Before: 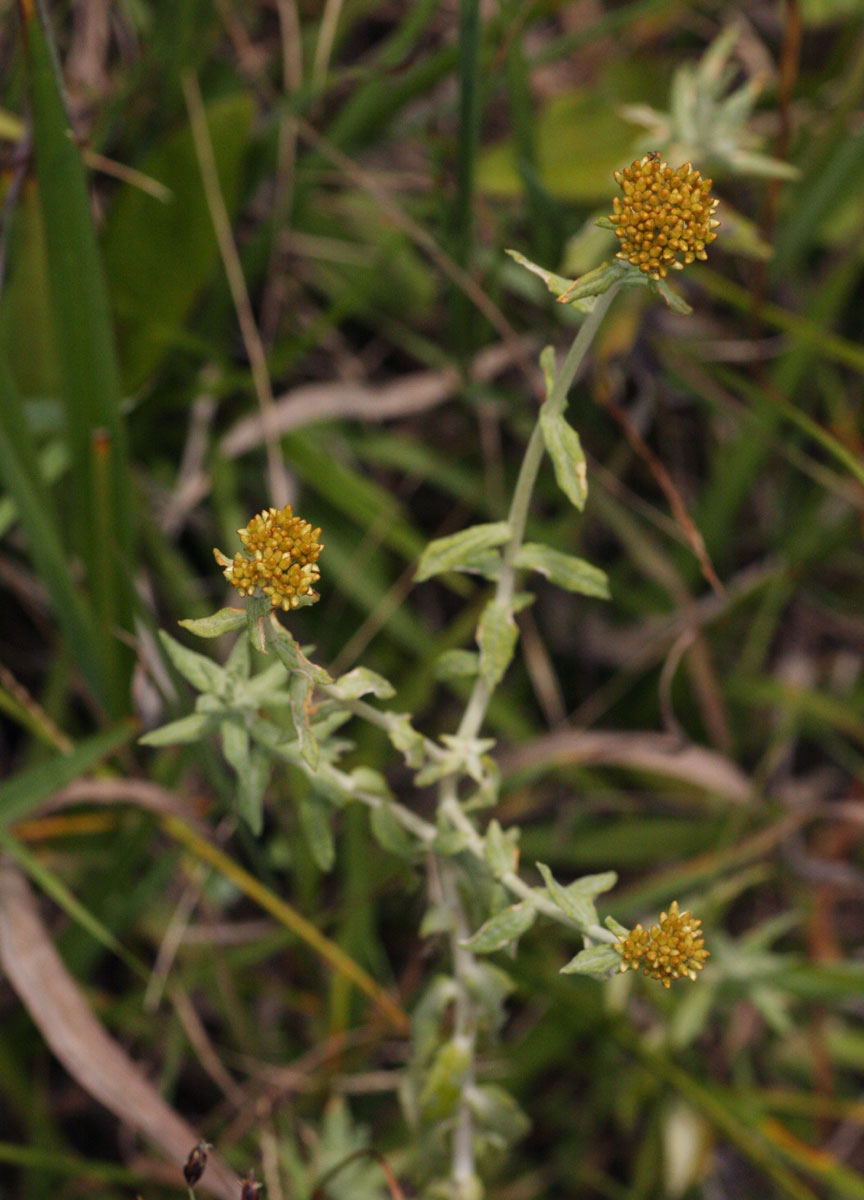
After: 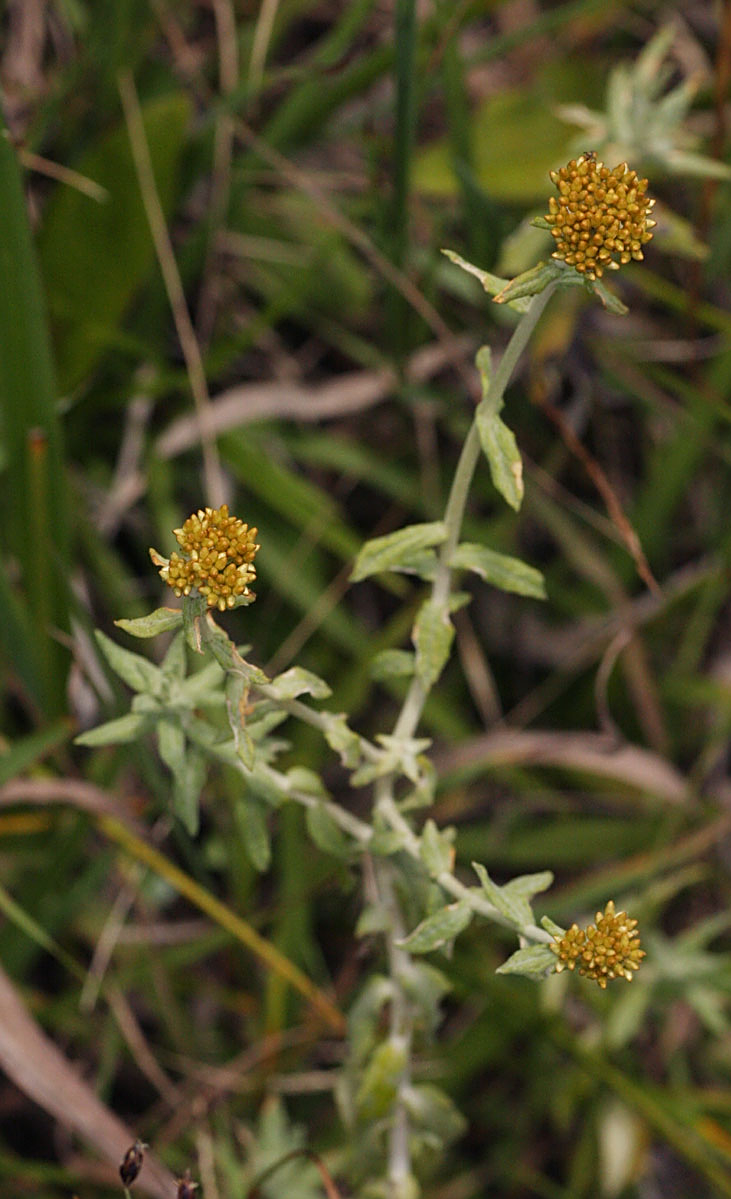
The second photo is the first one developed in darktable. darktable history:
crop: left 7.458%, right 7.832%
sharpen: on, module defaults
